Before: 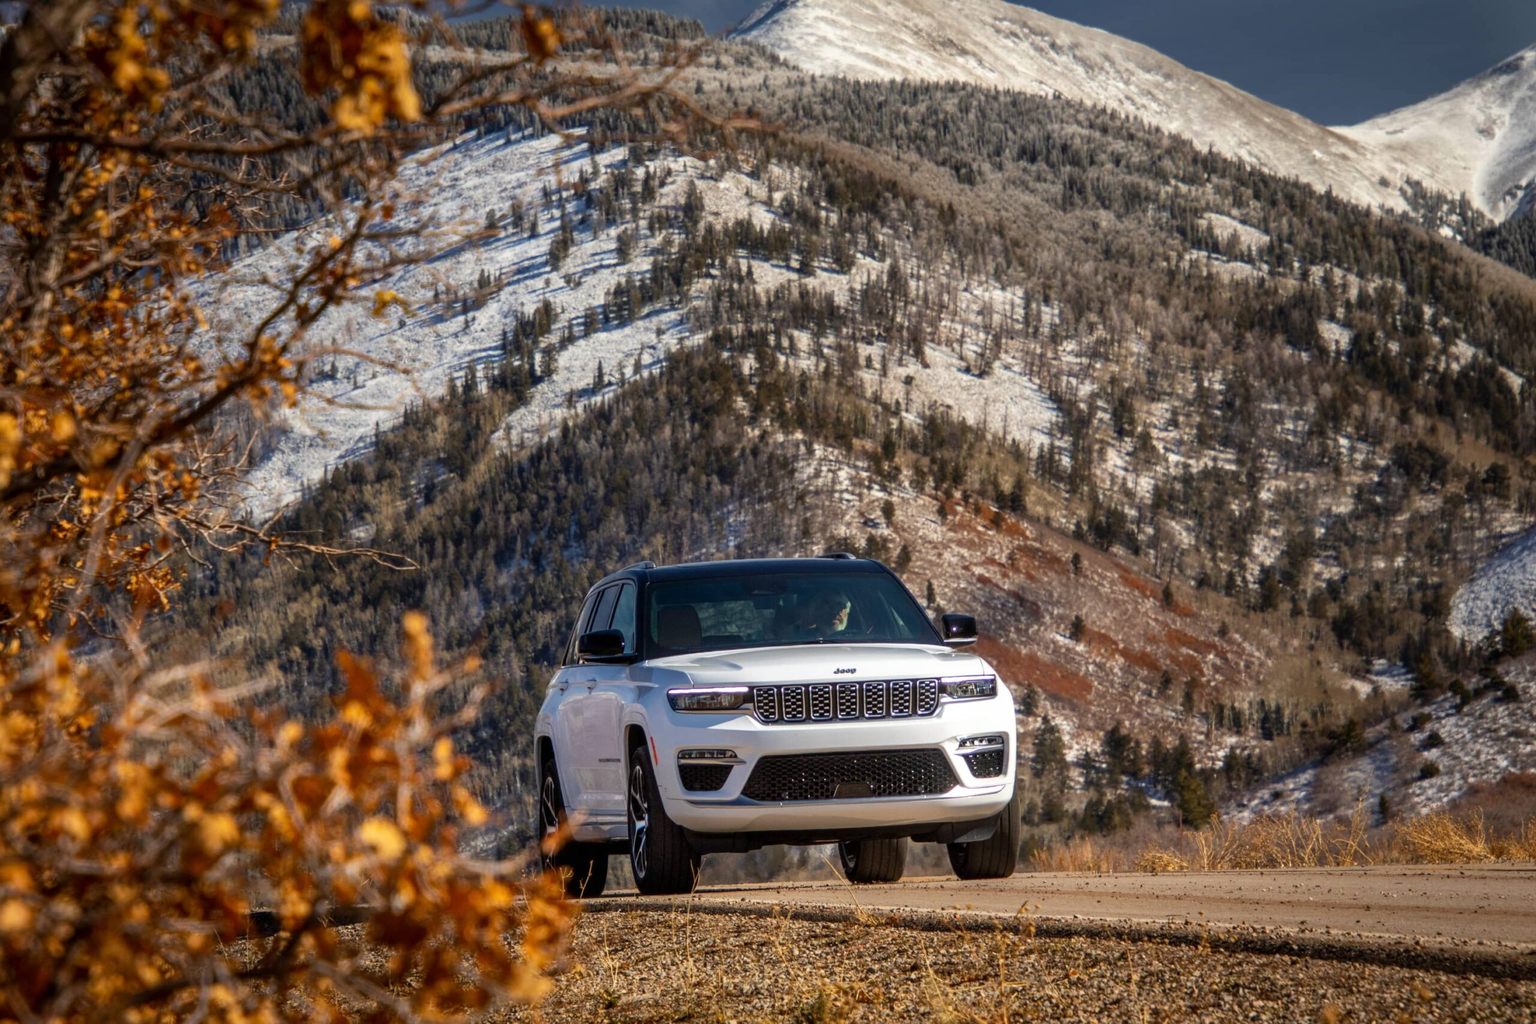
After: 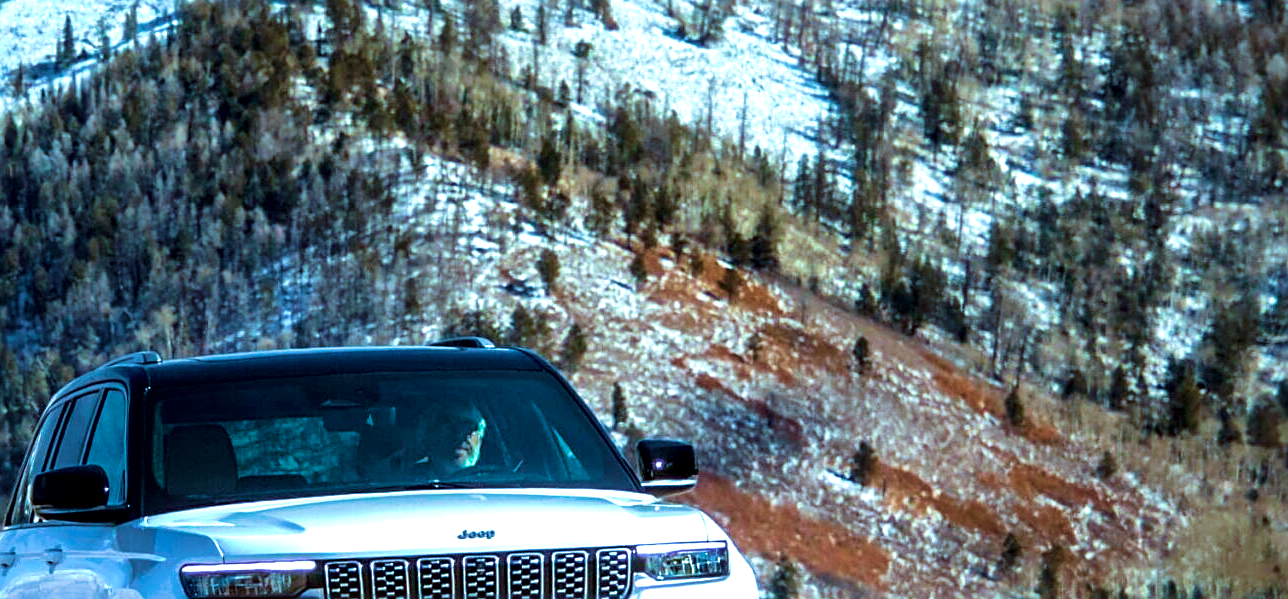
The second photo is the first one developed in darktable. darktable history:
color correction: highlights a* -10.25, highlights b* -10.42
local contrast: mode bilateral grid, contrast 20, coarseness 50, detail 148%, midtone range 0.2
sharpen: on, module defaults
crop: left 36.445%, top 34.268%, right 13.213%, bottom 30.613%
tone equalizer: -8 EV -0.781 EV, -7 EV -0.733 EV, -6 EV -0.624 EV, -5 EV -0.362 EV, -3 EV 0.38 EV, -2 EV 0.6 EV, -1 EV 0.691 EV, +0 EV 0.769 EV
color calibration: illuminant Planckian (black body), x 0.378, y 0.375, temperature 4023.16 K
velvia: strength 74.53%
